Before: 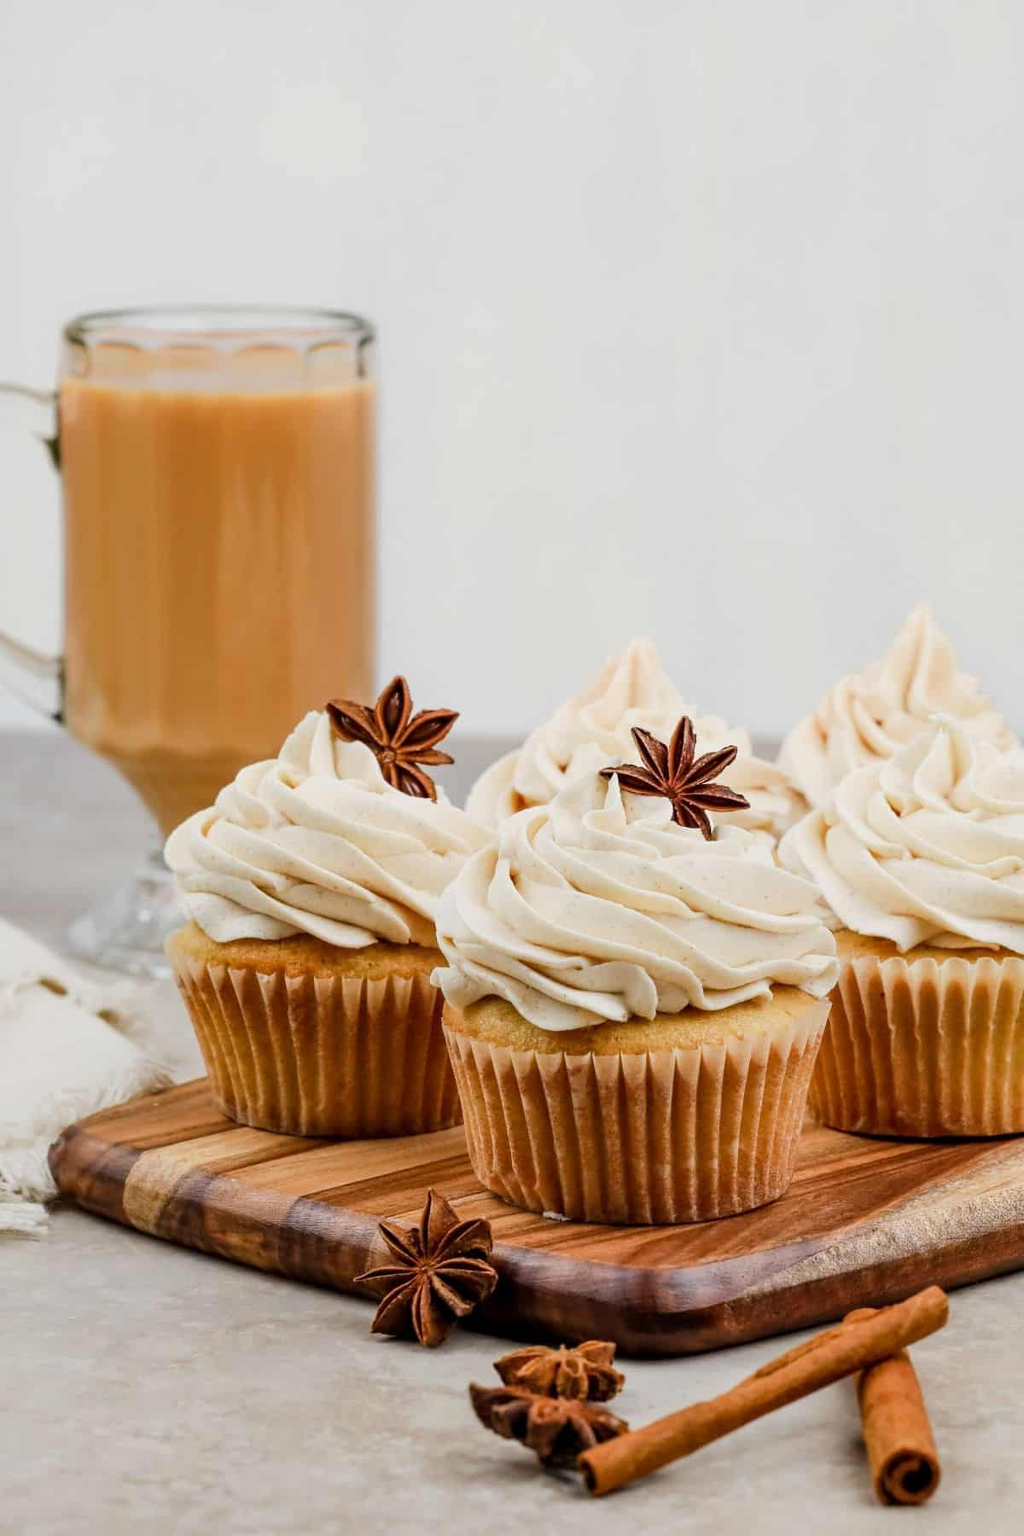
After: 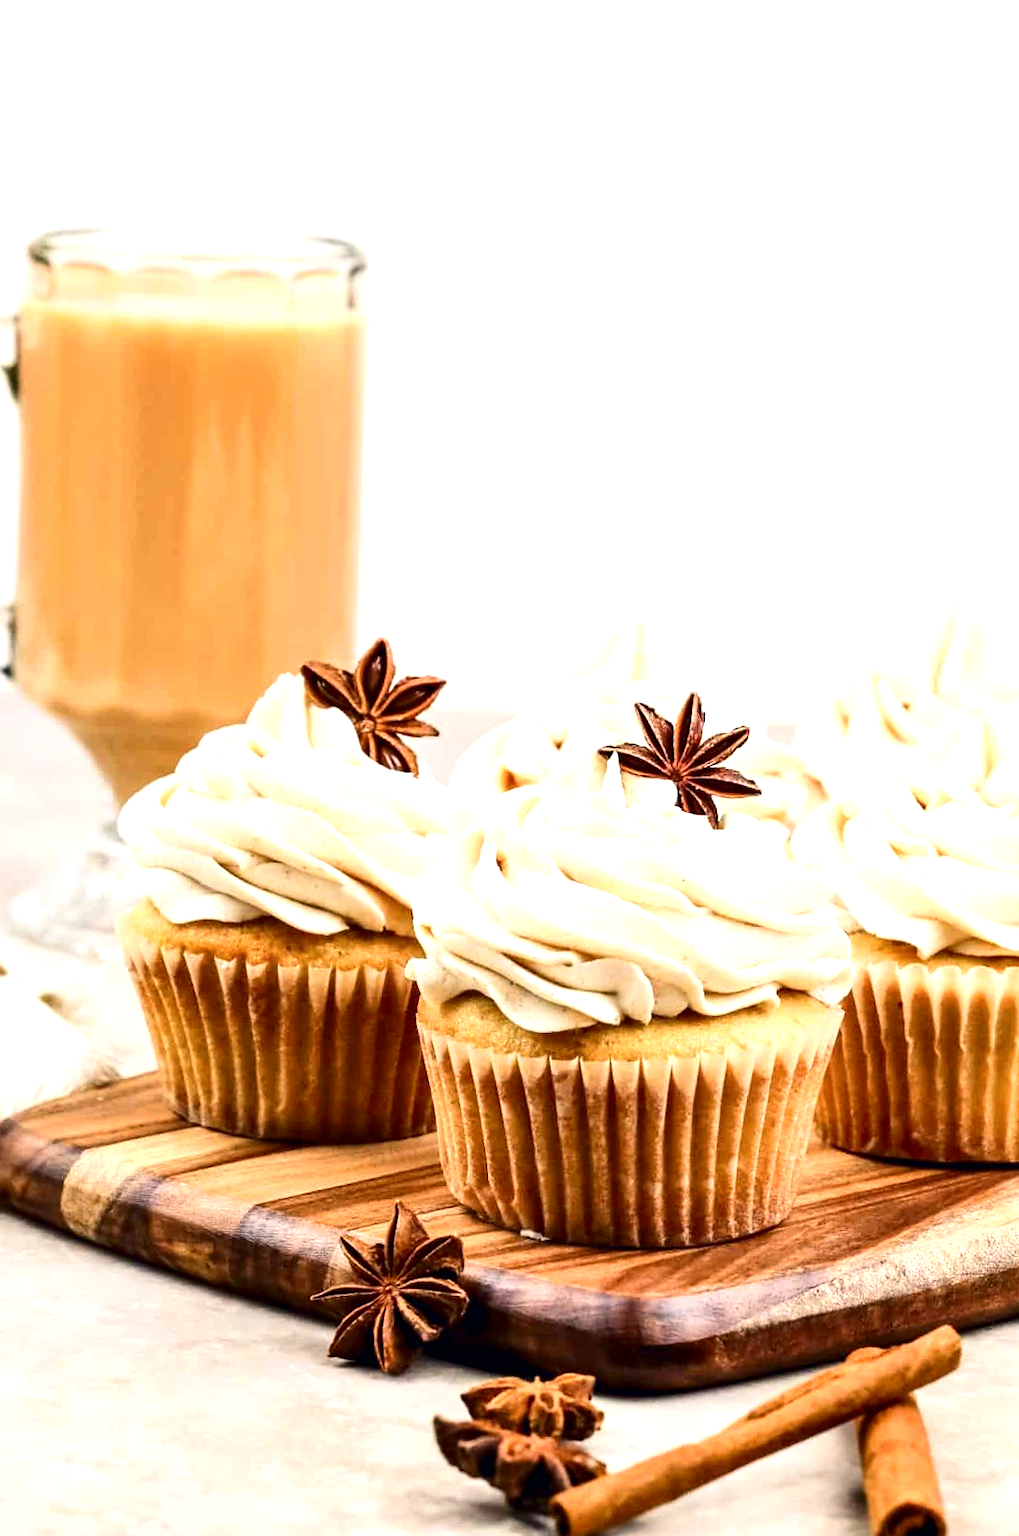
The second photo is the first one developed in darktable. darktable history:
crop and rotate: angle -1.86°, left 3.115%, top 3.811%, right 1.608%, bottom 0.545%
exposure: exposure 1.072 EV, compensate highlight preservation false
tone equalizer: edges refinement/feathering 500, mask exposure compensation -1.57 EV, preserve details guided filter
color correction: highlights a* 2.92, highlights b* 5.02, shadows a* -2.75, shadows b* -4.82, saturation 0.776
contrast brightness saturation: contrast 0.191, brightness -0.114, saturation 0.214
